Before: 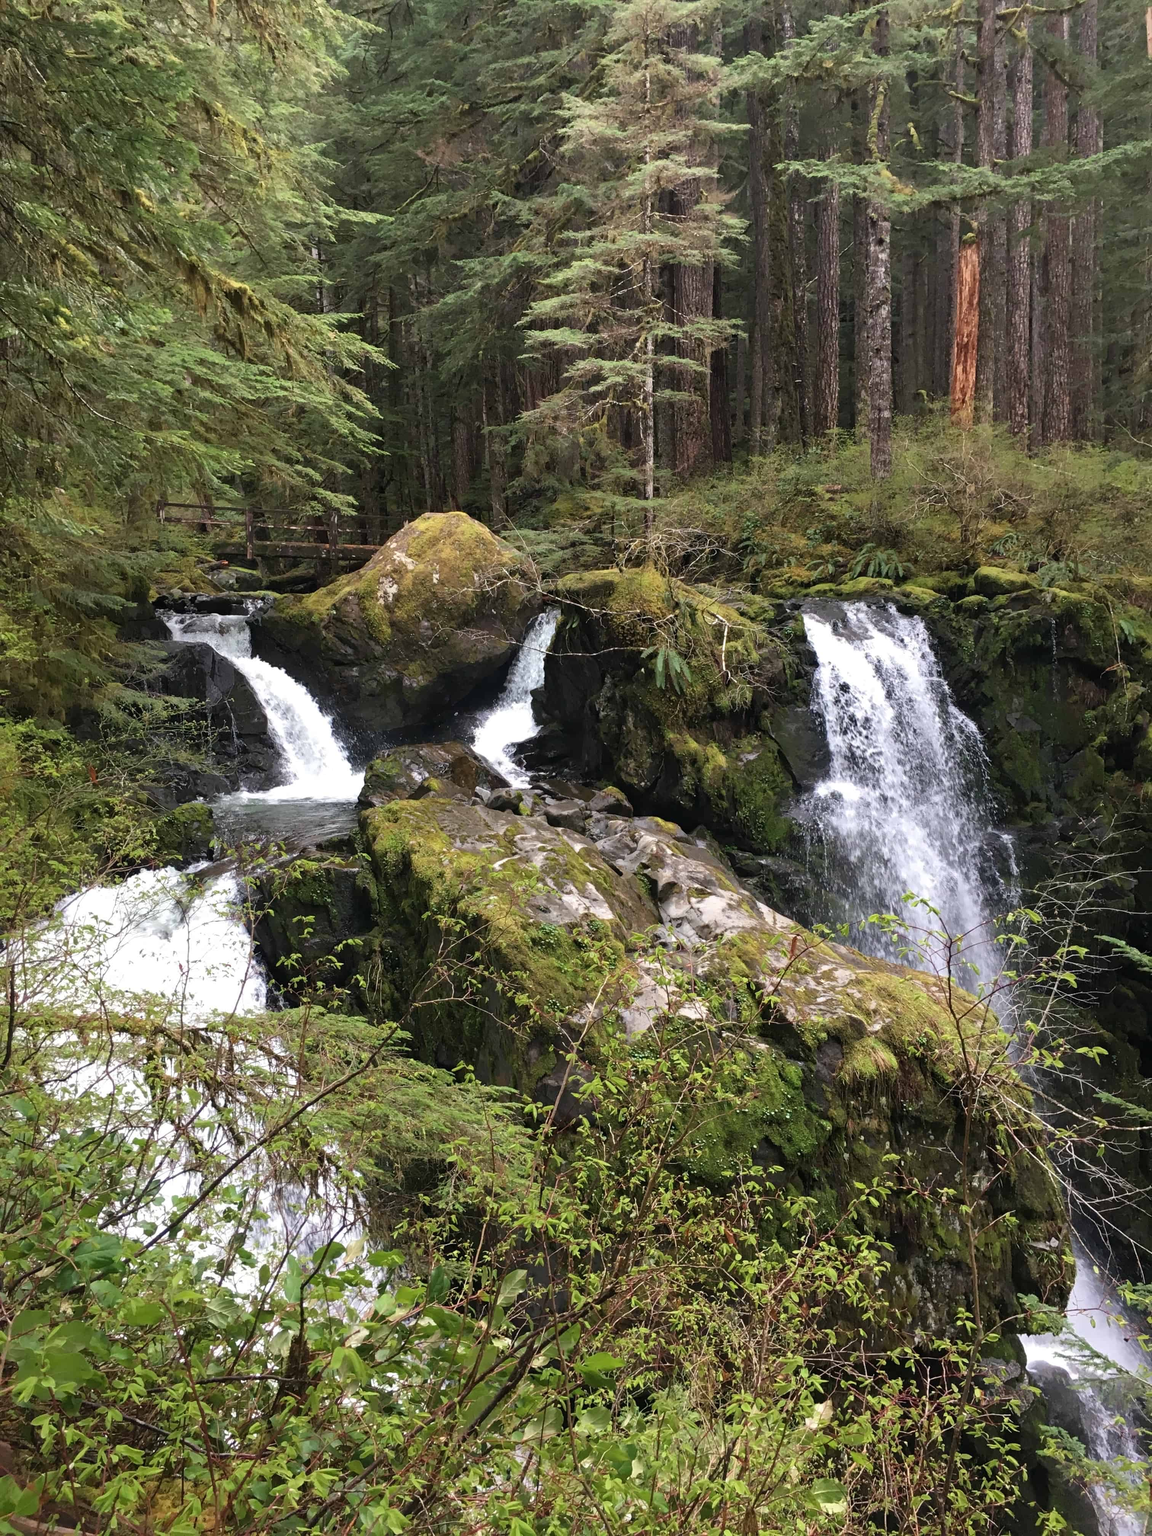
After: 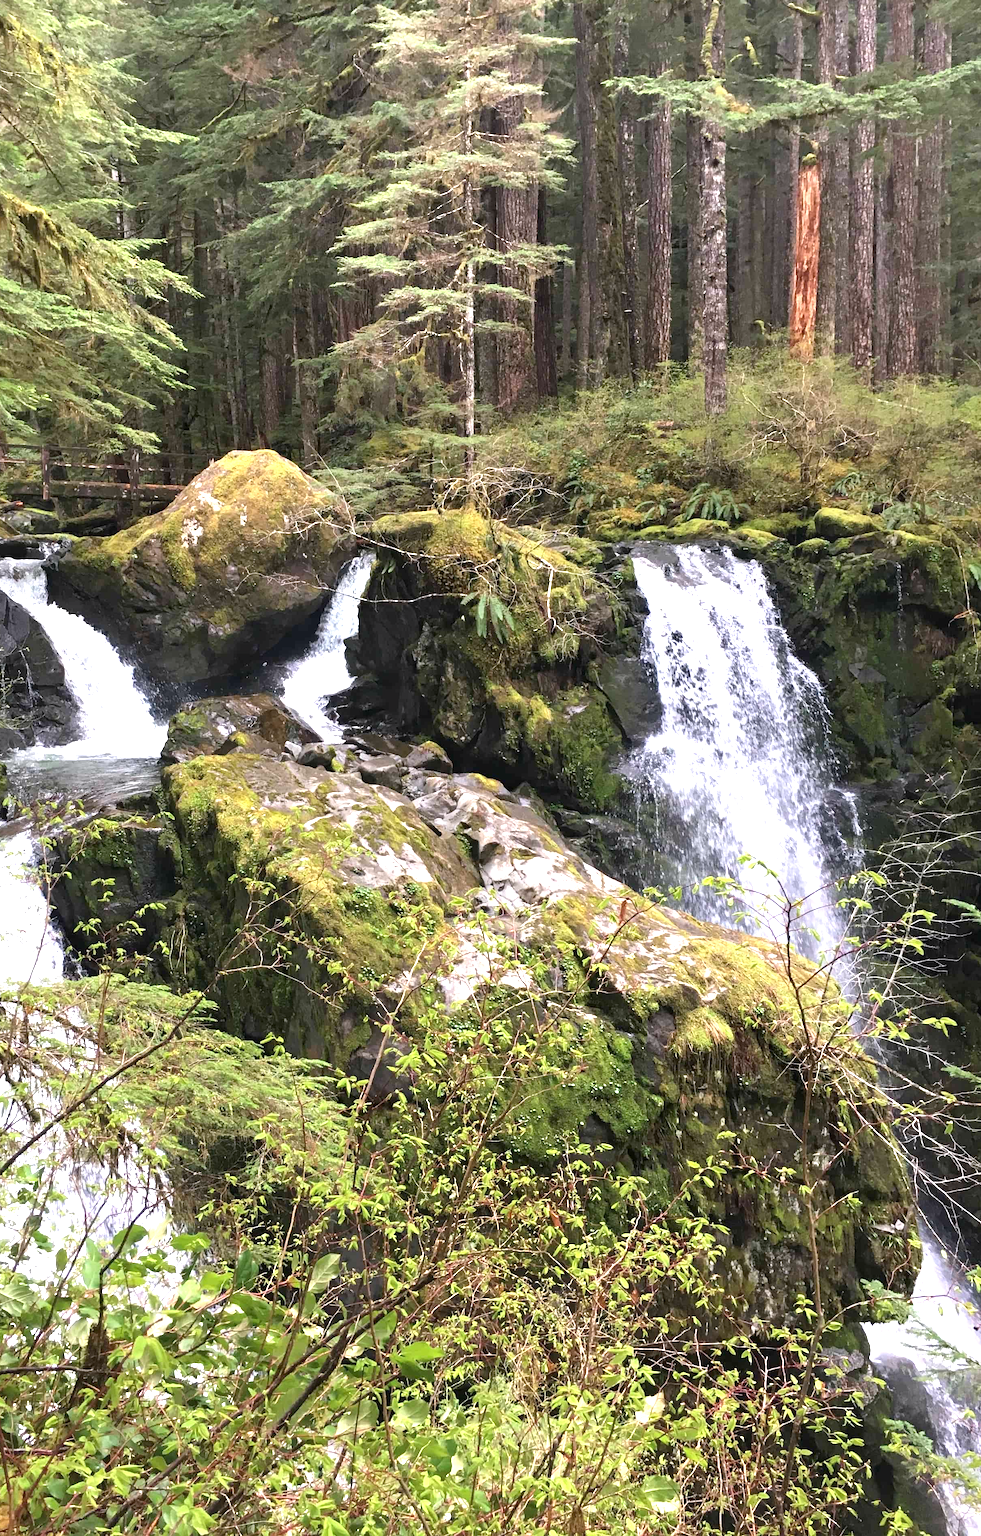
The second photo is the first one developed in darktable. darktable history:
crop and rotate: left 17.959%, top 5.771%, right 1.742%
exposure: black level correction 0.001, exposure 1.05 EV, compensate exposure bias true, compensate highlight preservation false
white balance: red 1.009, blue 1.027
